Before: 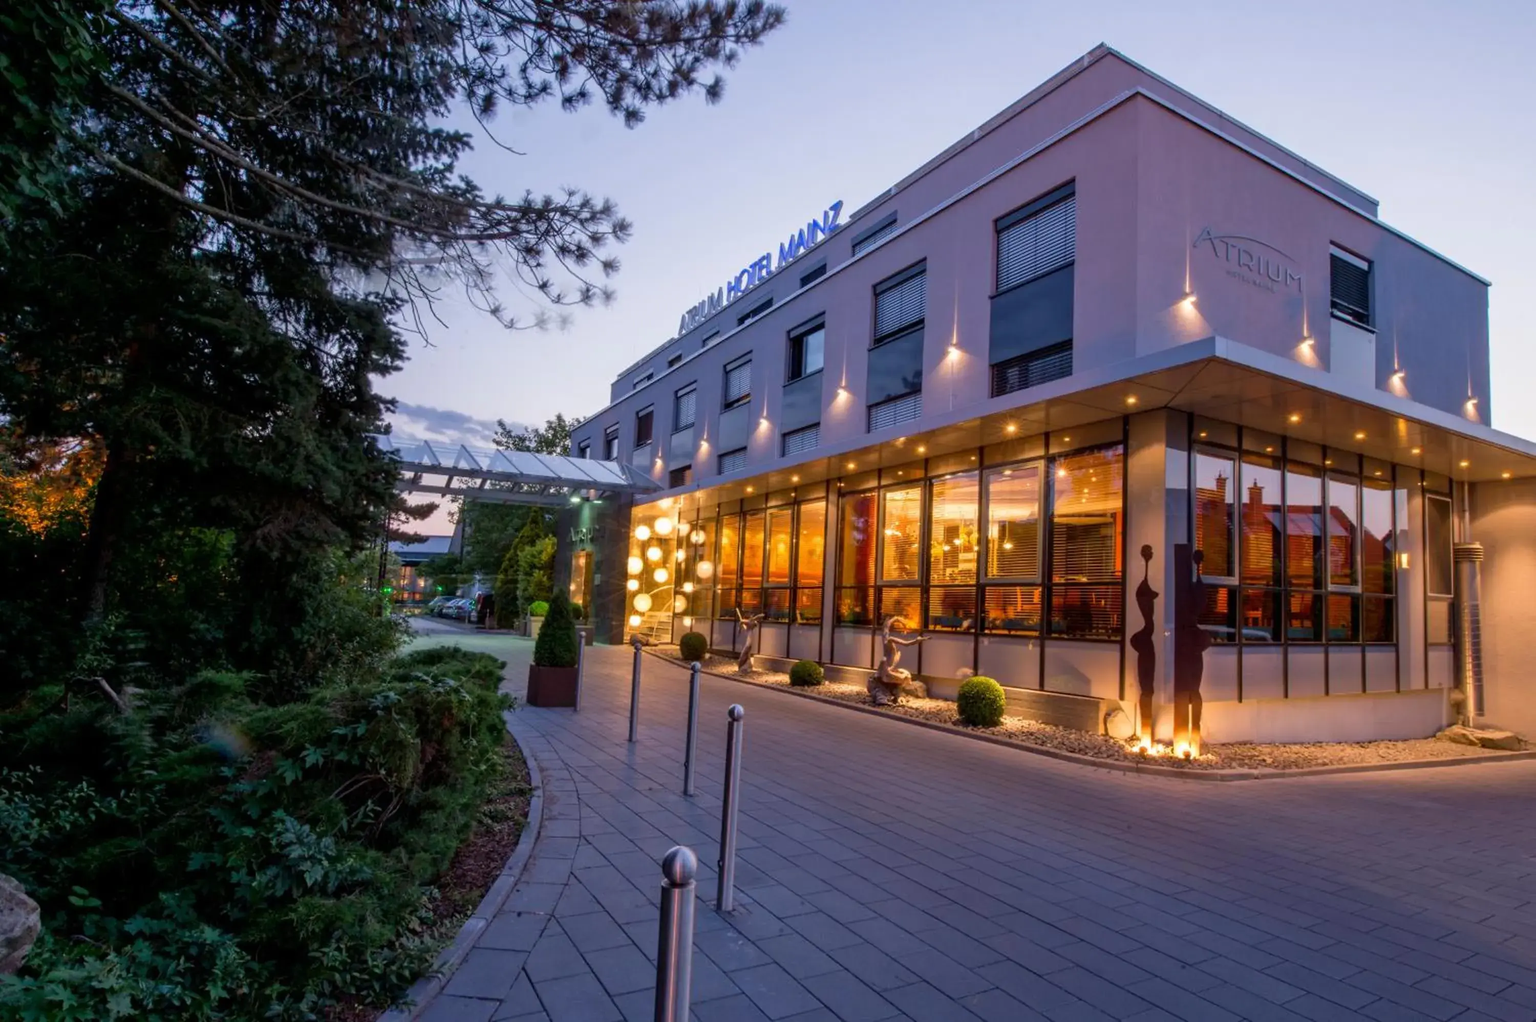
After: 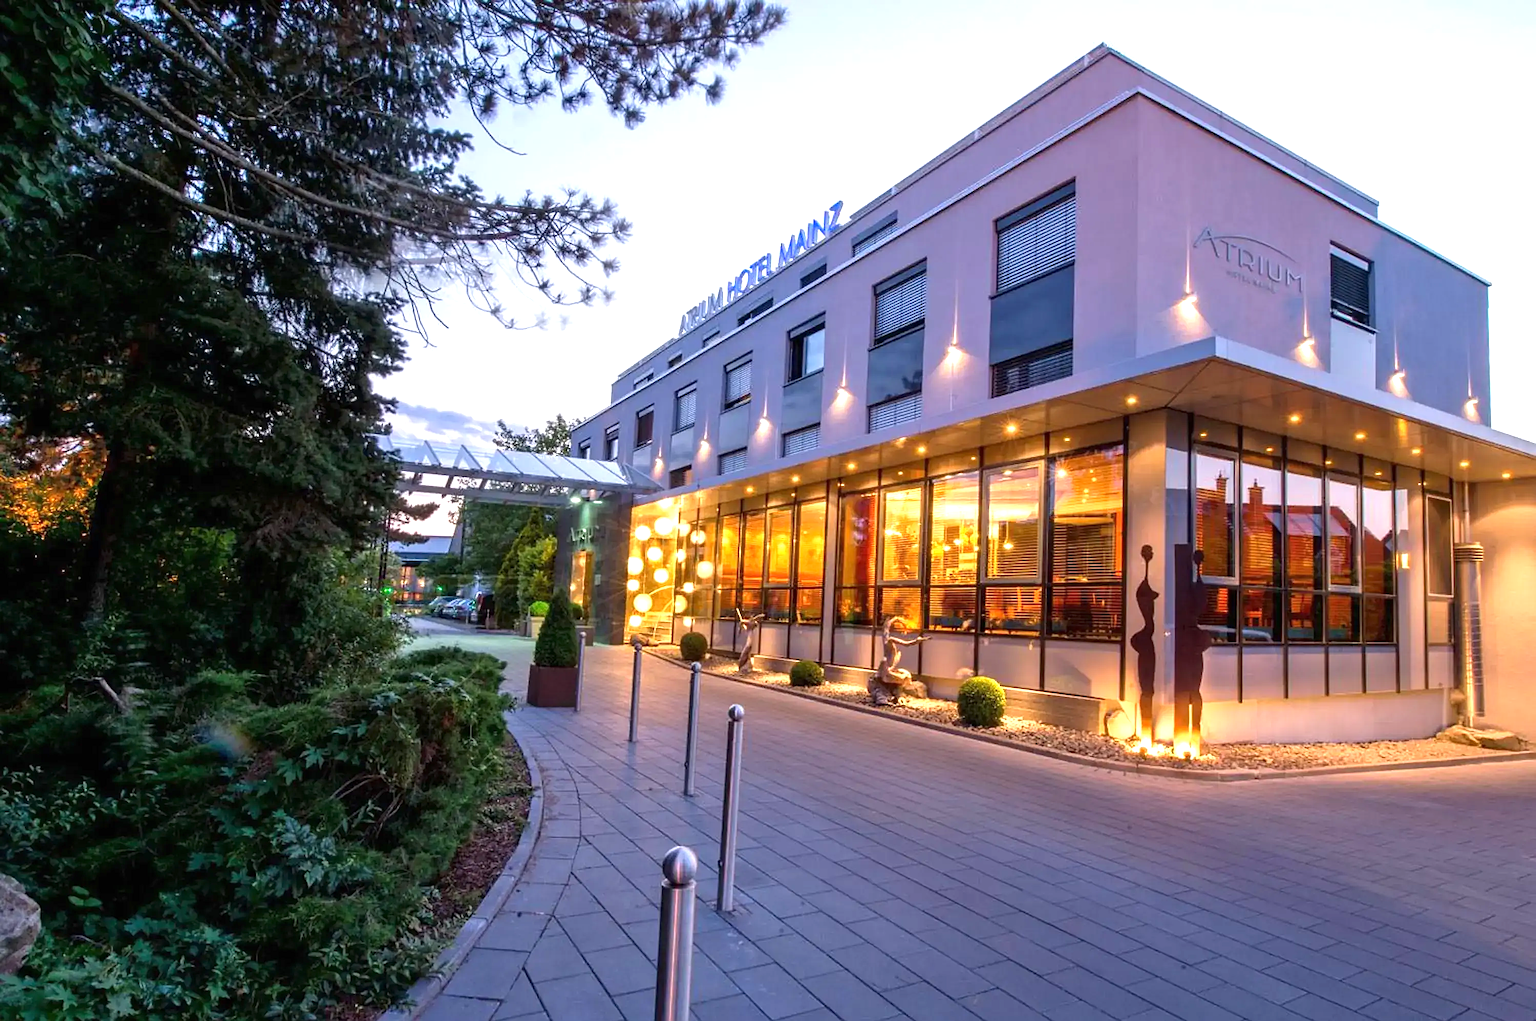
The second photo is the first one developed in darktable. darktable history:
sharpen: amount 0.492
exposure: black level correction 0, exposure 1 EV, compensate highlight preservation false
